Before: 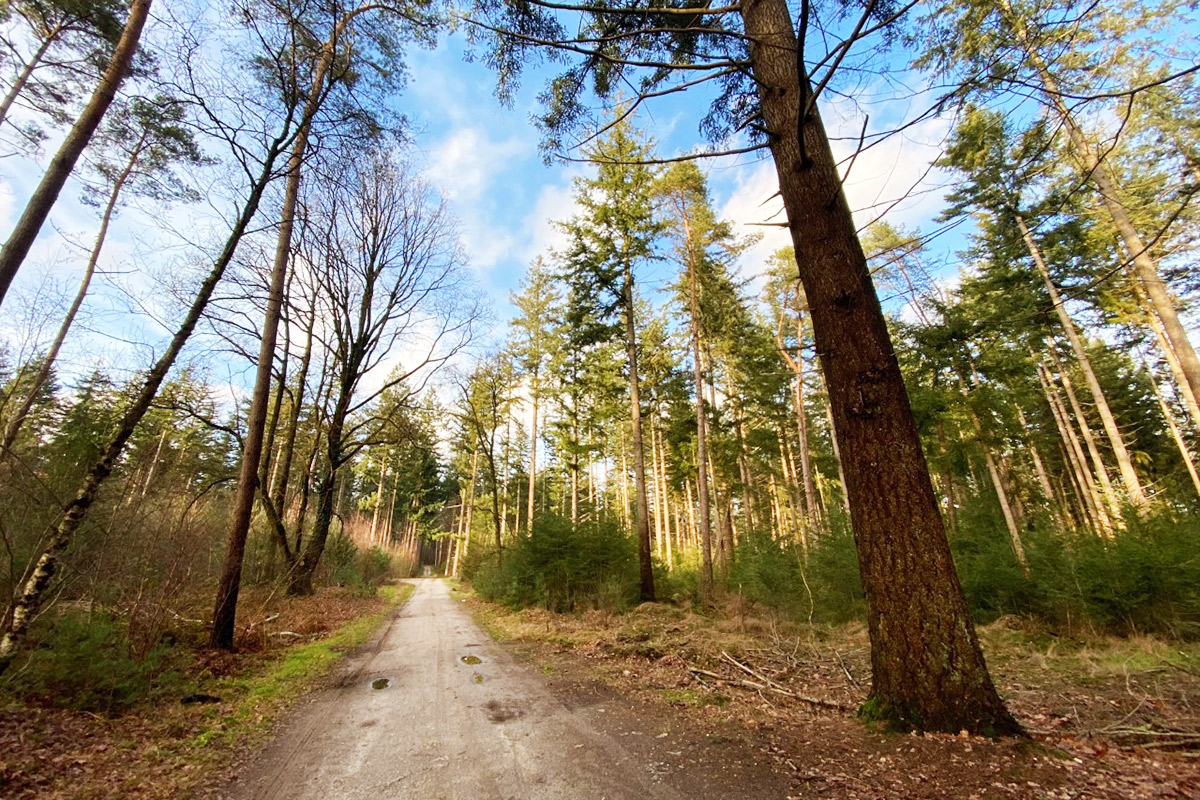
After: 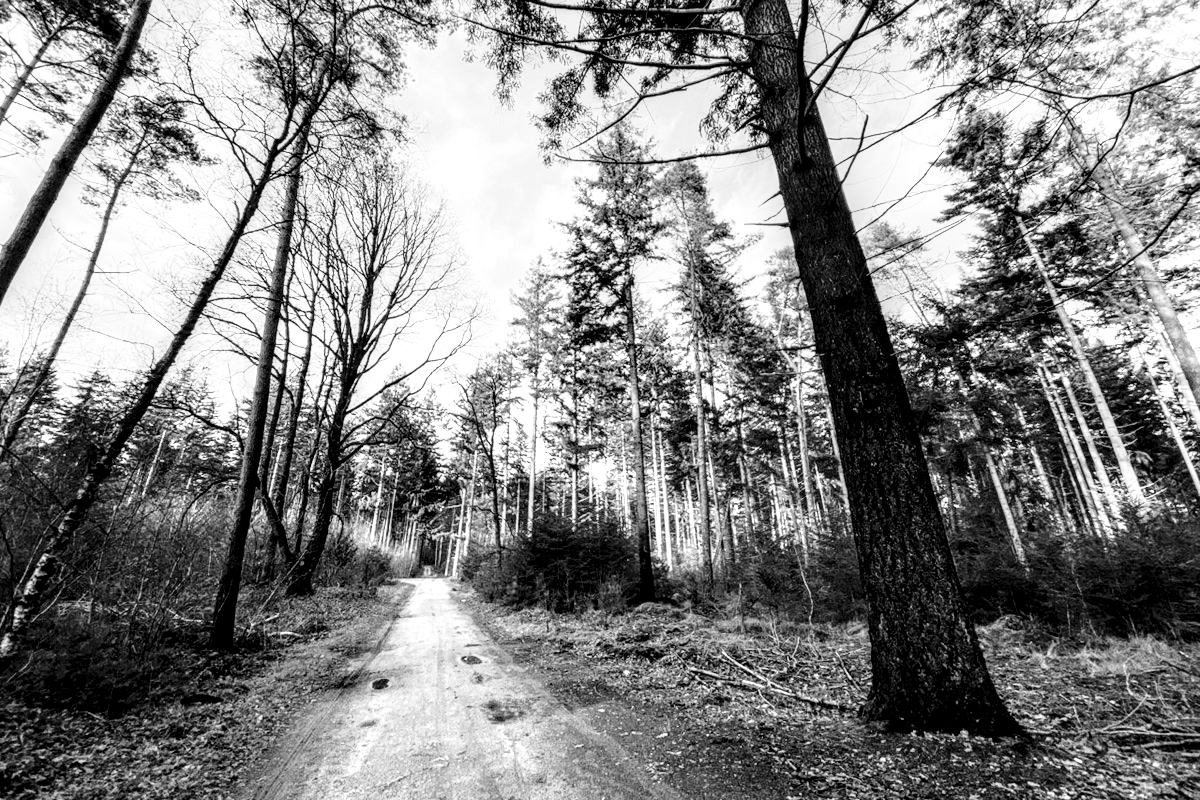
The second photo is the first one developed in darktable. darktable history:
contrast brightness saturation: brightness -0.02, saturation 0.35
base curve: curves: ch0 [(0, 0) (0.028, 0.03) (0.121, 0.232) (0.46, 0.748) (0.859, 0.968) (1, 1)], preserve colors none
color calibration: output gray [0.246, 0.254, 0.501, 0], gray › normalize channels true, illuminant same as pipeline (D50), adaptation XYZ, x 0.346, y 0.359, gamut compression 0
local contrast: highlights 20%, shadows 70%, detail 170%
